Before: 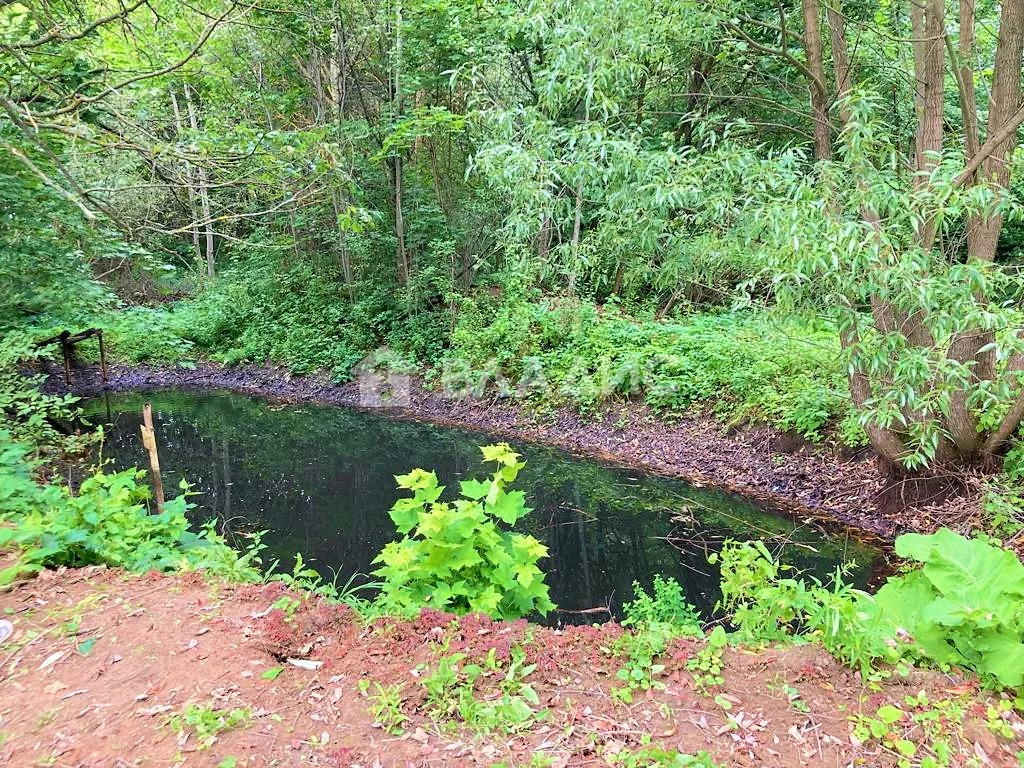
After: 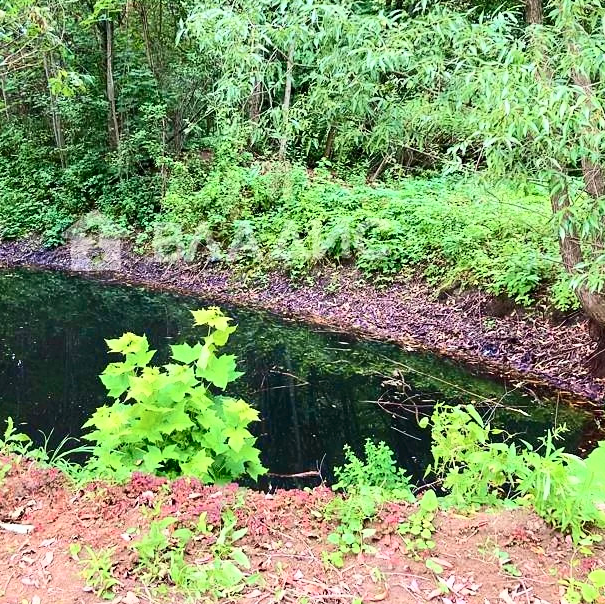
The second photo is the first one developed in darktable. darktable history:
contrast brightness saturation: contrast 0.28
crop and rotate: left 28.256%, top 17.734%, right 12.656%, bottom 3.573%
color zones: curves: ch1 [(0.25, 0.5) (0.747, 0.71)]
